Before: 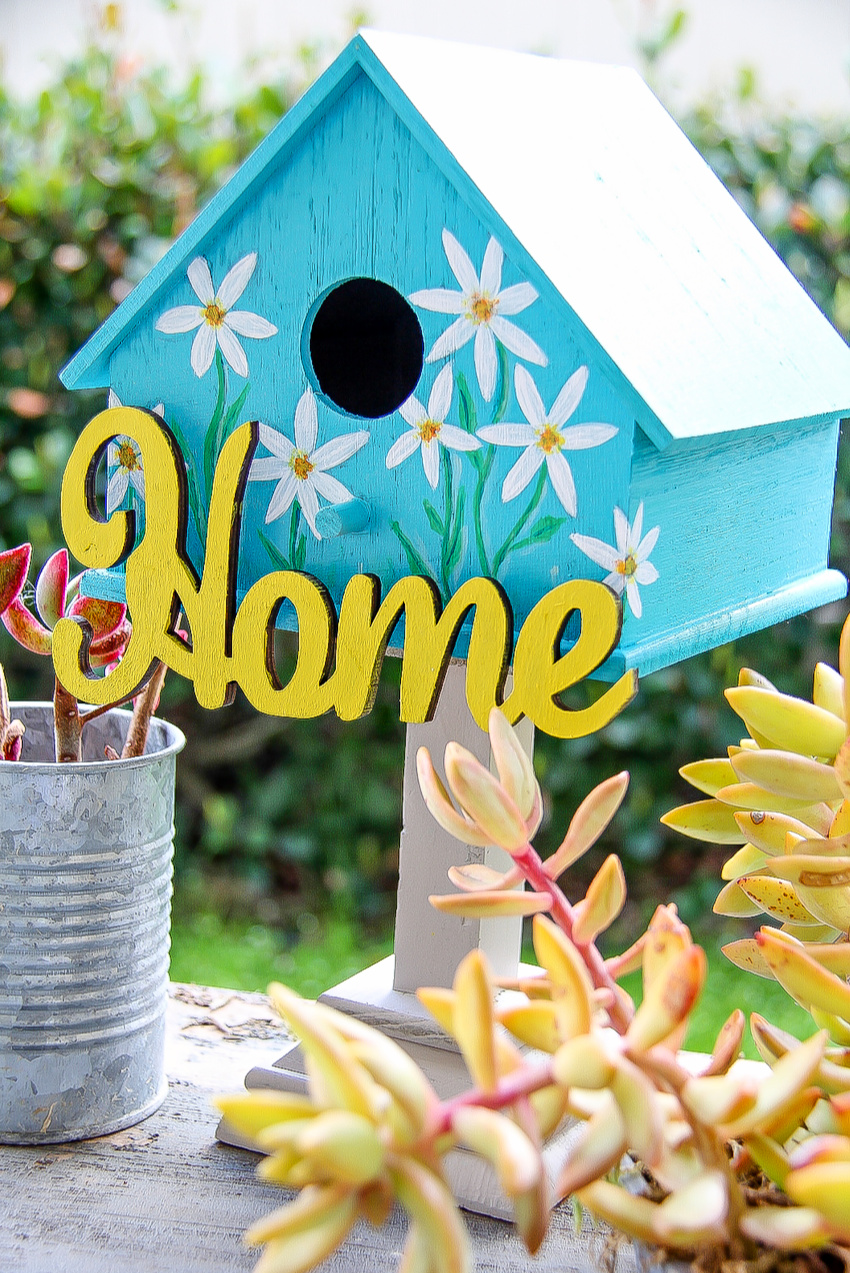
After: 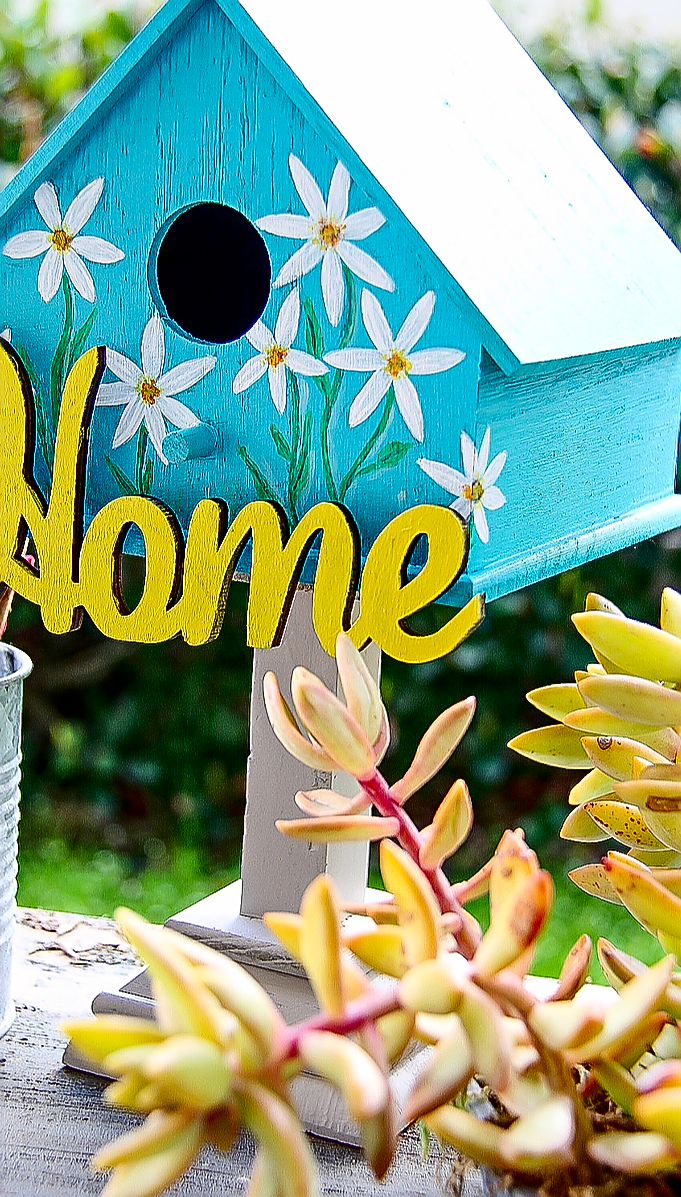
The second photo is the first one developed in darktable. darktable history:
sharpen: radius 1.363, amount 1.245, threshold 0.756
crop and rotate: left 18.019%, top 5.909%, right 1.775%
contrast brightness saturation: contrast 0.186, brightness -0.231, saturation 0.118
